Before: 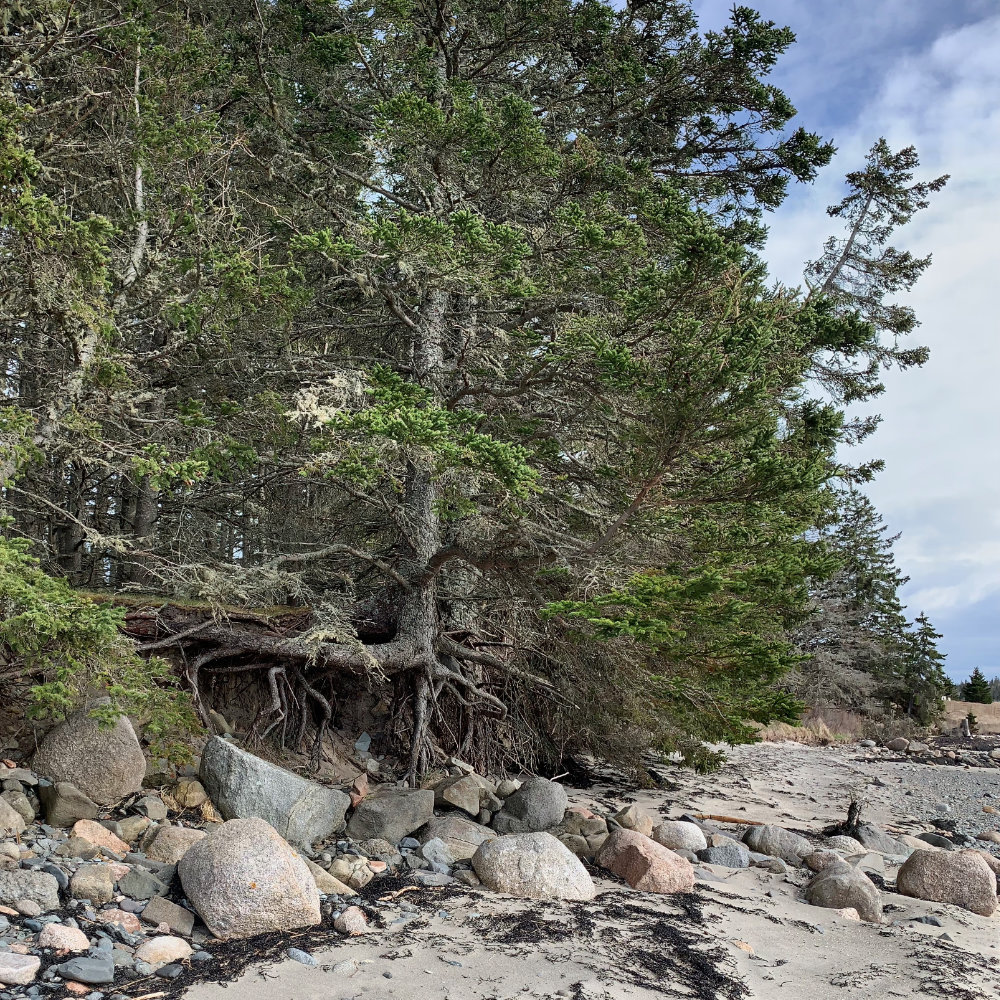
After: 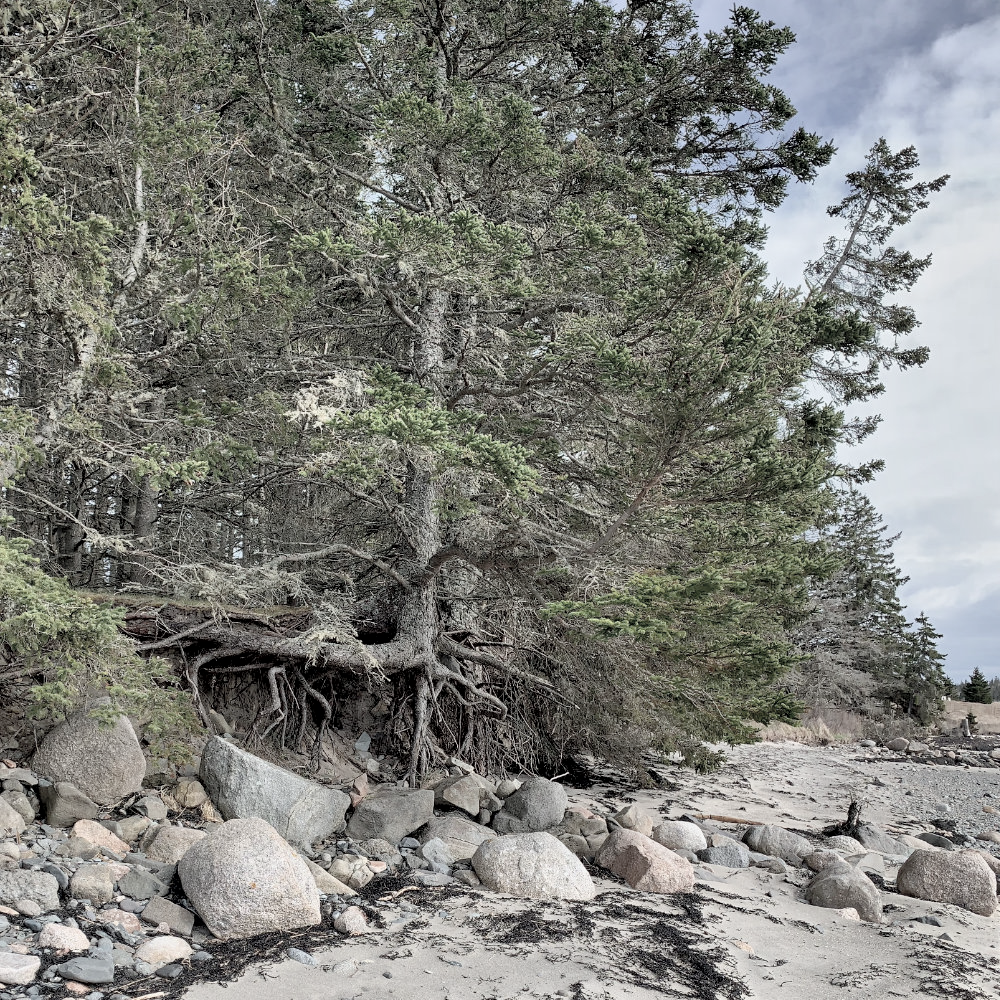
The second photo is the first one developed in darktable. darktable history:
shadows and highlights: shadows 53, soften with gaussian
contrast brightness saturation: brightness 0.18, saturation -0.5
